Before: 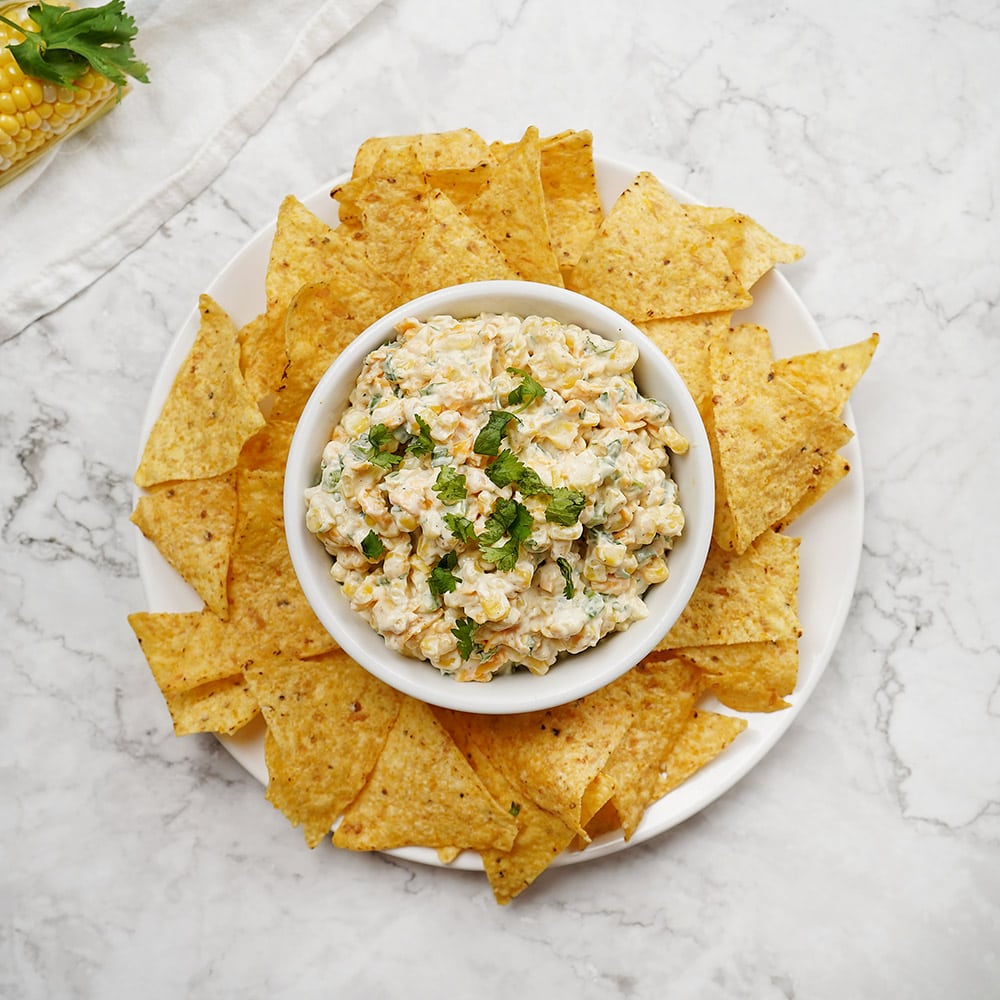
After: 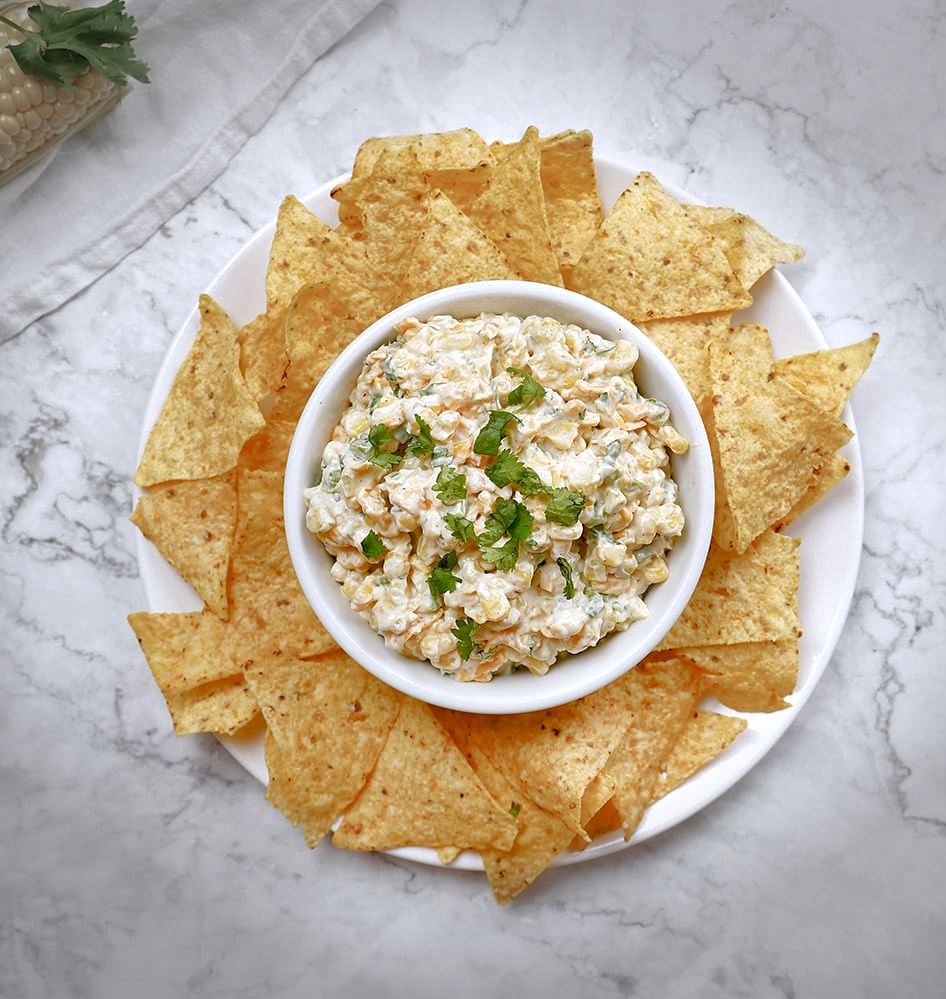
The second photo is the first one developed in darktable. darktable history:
color balance rgb: perceptual saturation grading › global saturation 20%, perceptual saturation grading › highlights -50.254%, perceptual saturation grading › shadows 30.879%, contrast -9.607%
shadows and highlights: on, module defaults
exposure: black level correction 0.001, exposure 0.5 EV, compensate highlight preservation false
color calibration: illuminant as shot in camera, x 0.358, y 0.373, temperature 4628.91 K
vignetting: fall-off start 90.81%, fall-off radius 38.56%, width/height ratio 1.221, shape 1.3
crop and rotate: left 0%, right 5.317%
contrast brightness saturation: saturation -0.054
